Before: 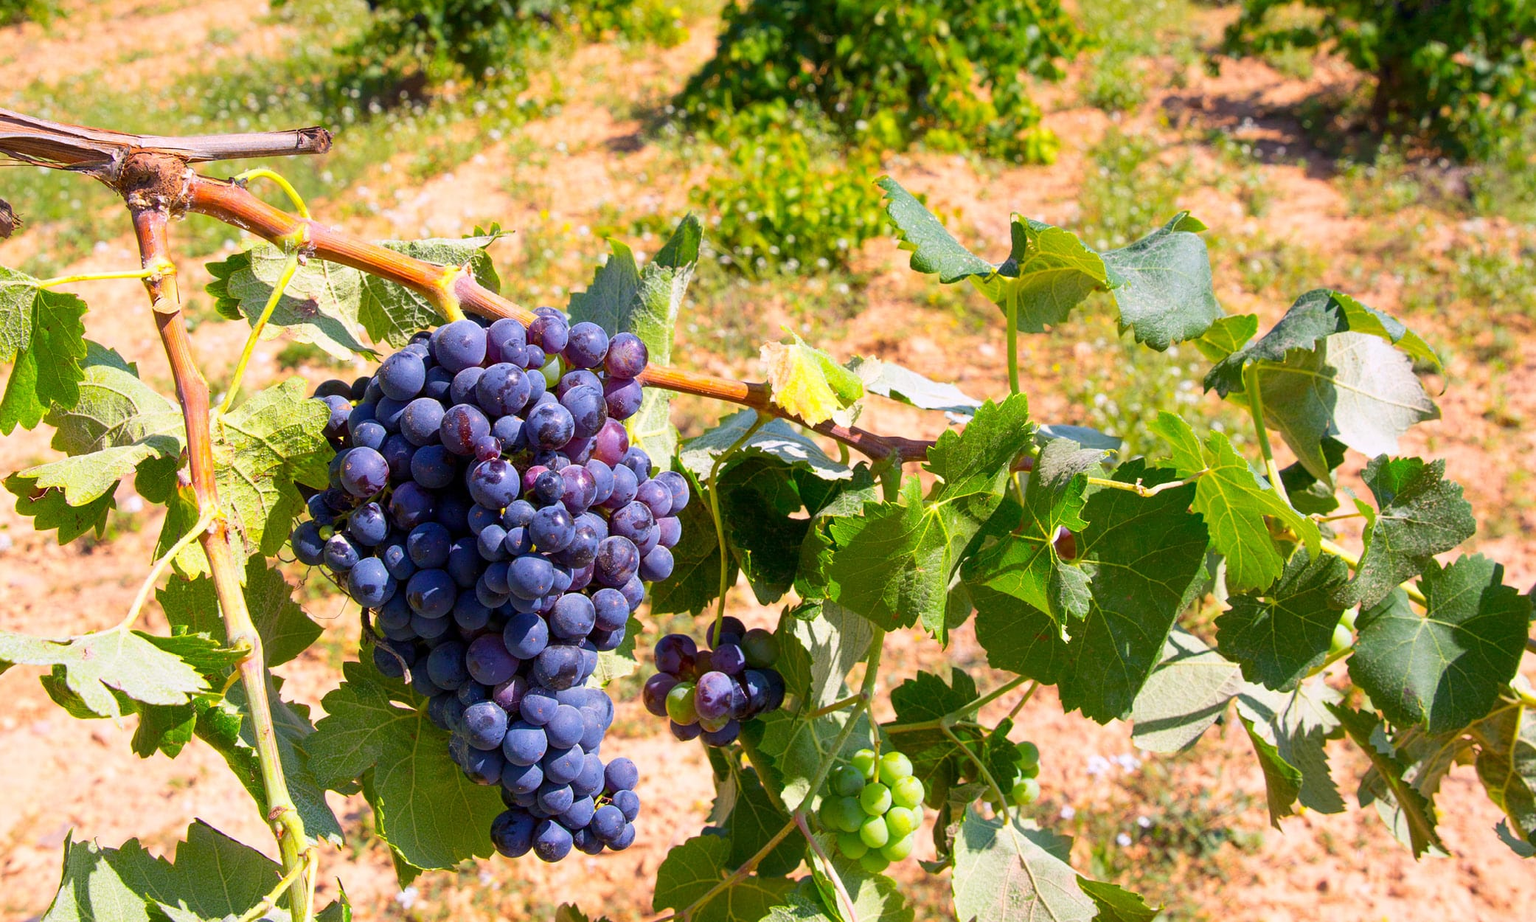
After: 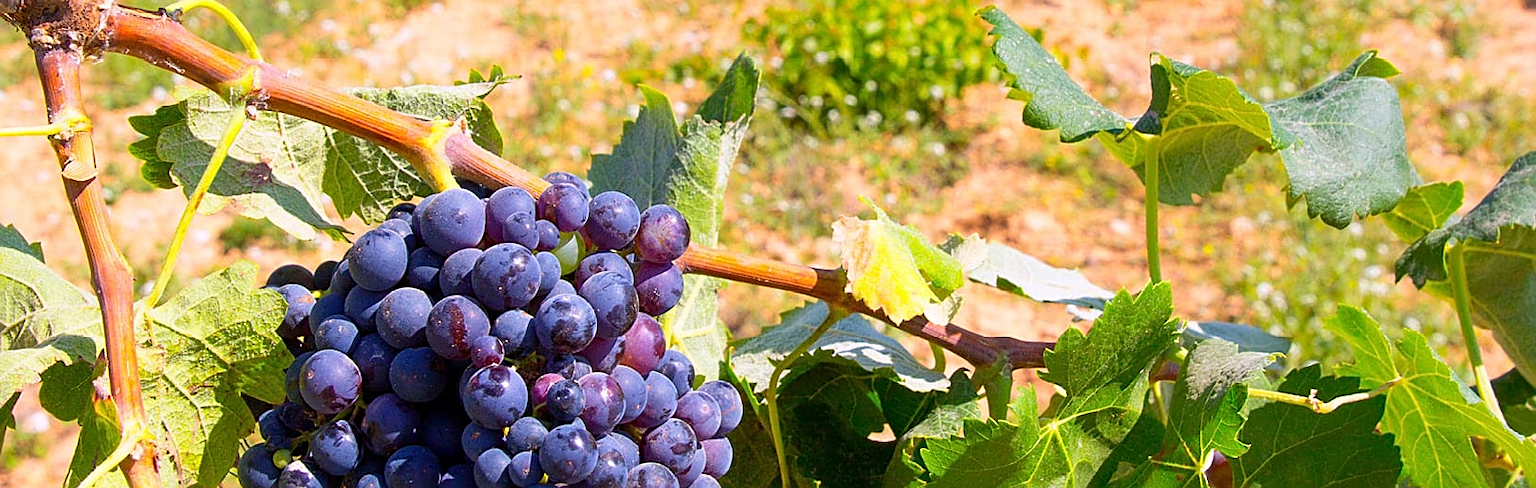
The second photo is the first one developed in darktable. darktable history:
sharpen: on, module defaults
crop: left 6.786%, top 18.576%, right 14.37%, bottom 39.609%
